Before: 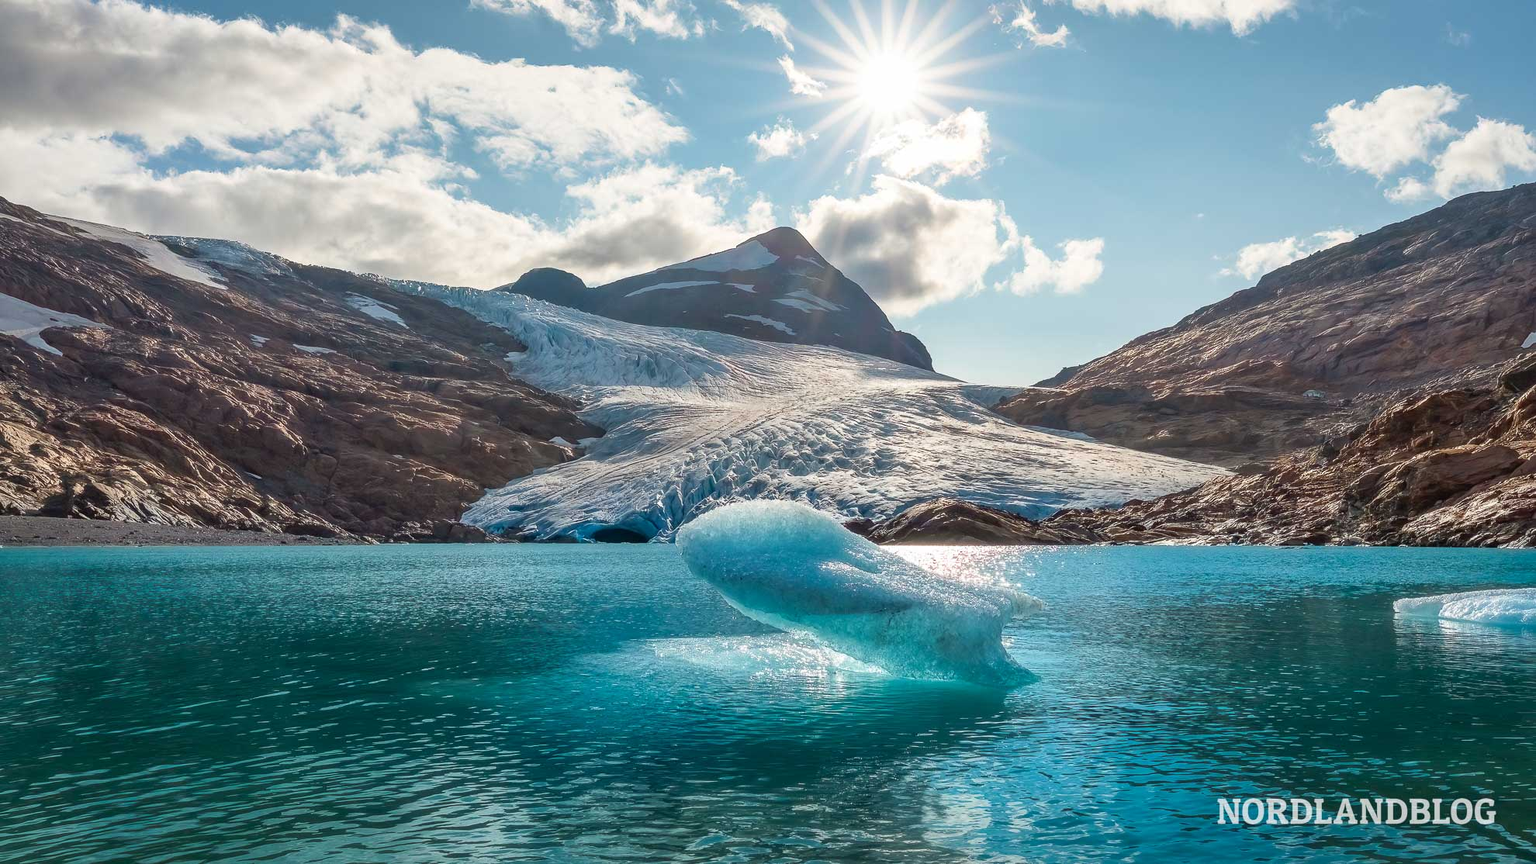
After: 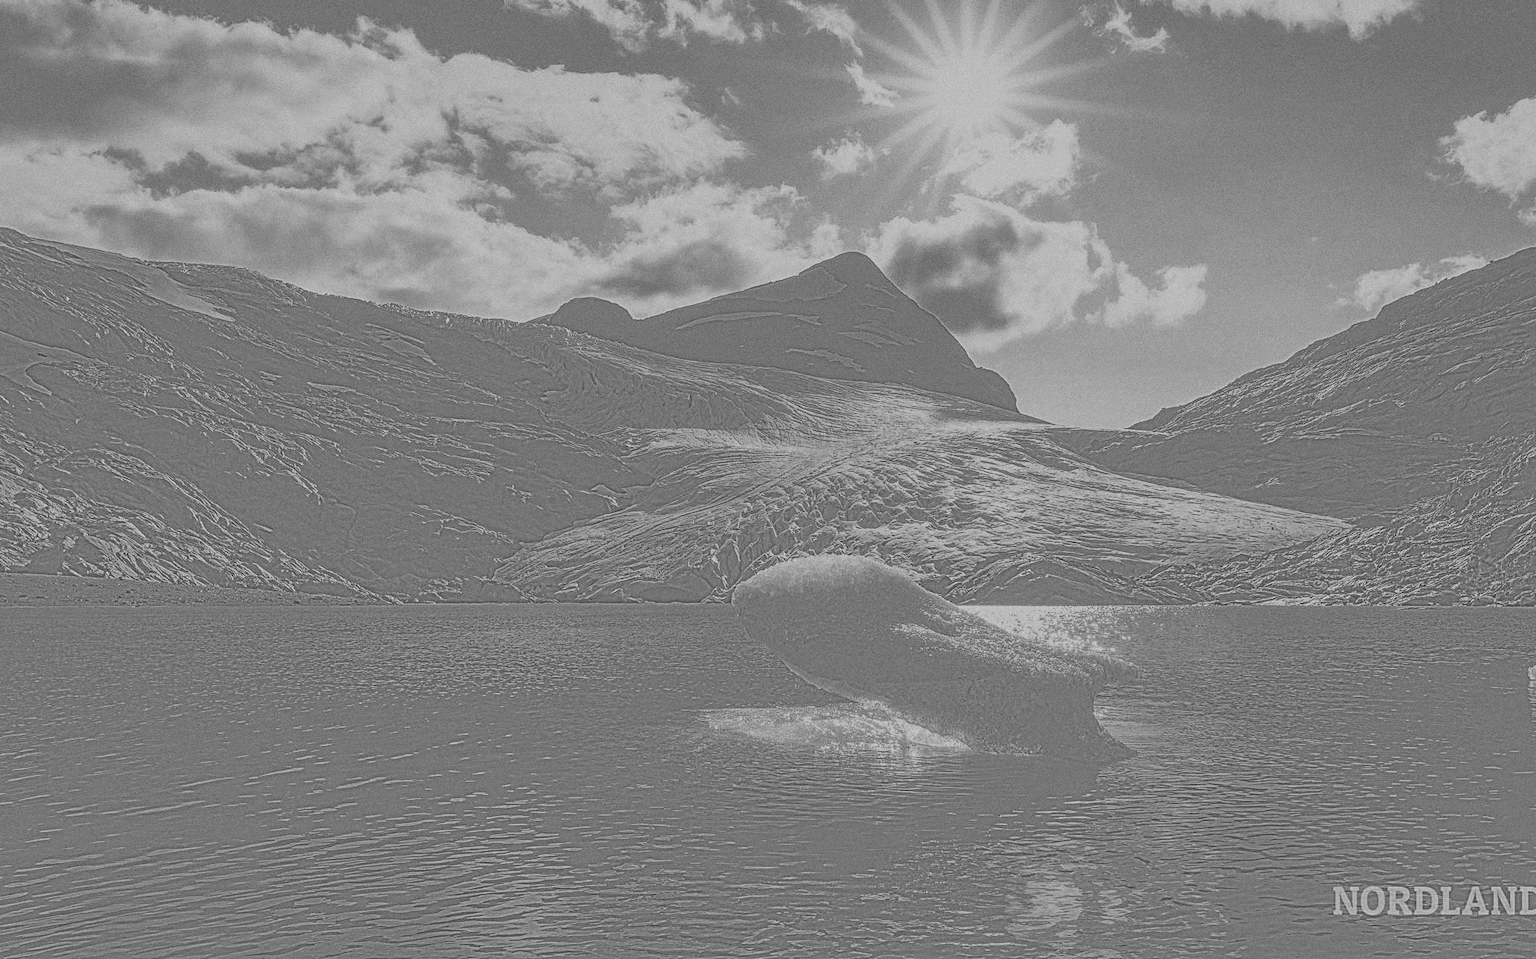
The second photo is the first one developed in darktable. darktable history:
crop and rotate: left 1.088%, right 8.807%
exposure: black level correction 0.001, exposure 1.646 EV, compensate exposure bias true, compensate highlight preservation false
highpass: sharpness 9.84%, contrast boost 9.94%
white balance: red 0.986, blue 1.01
grain: coarseness 3.21 ISO
local contrast: highlights 100%, shadows 100%, detail 200%, midtone range 0.2
